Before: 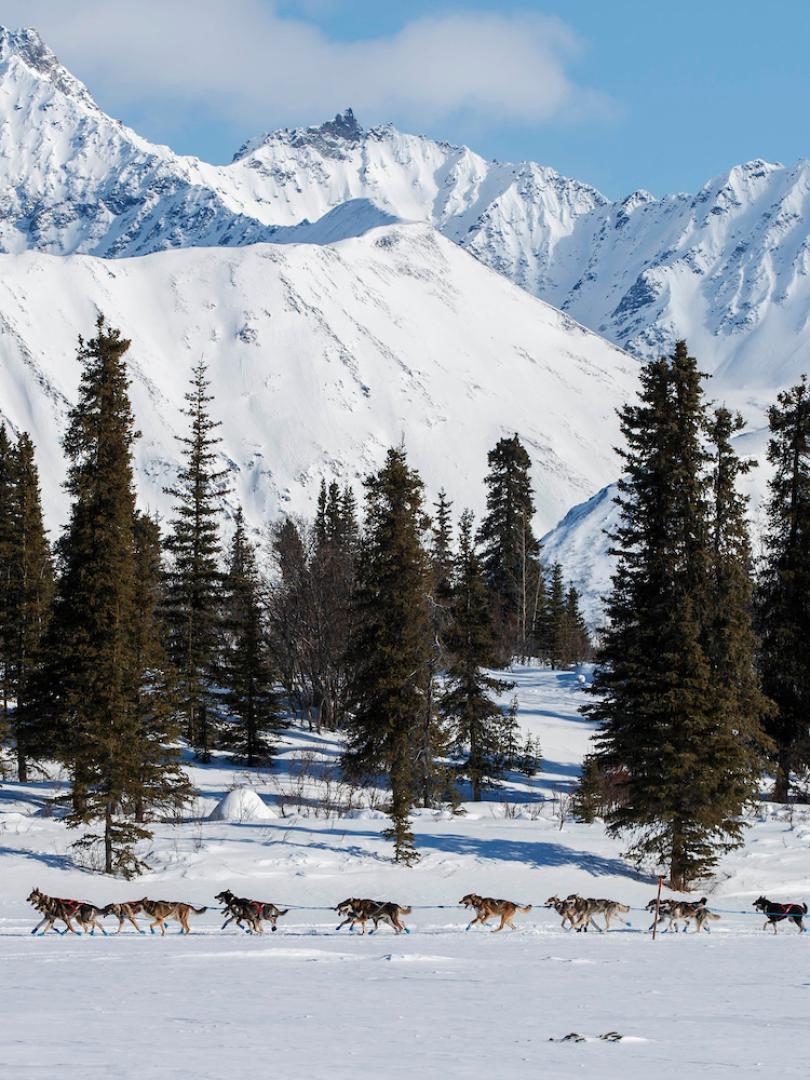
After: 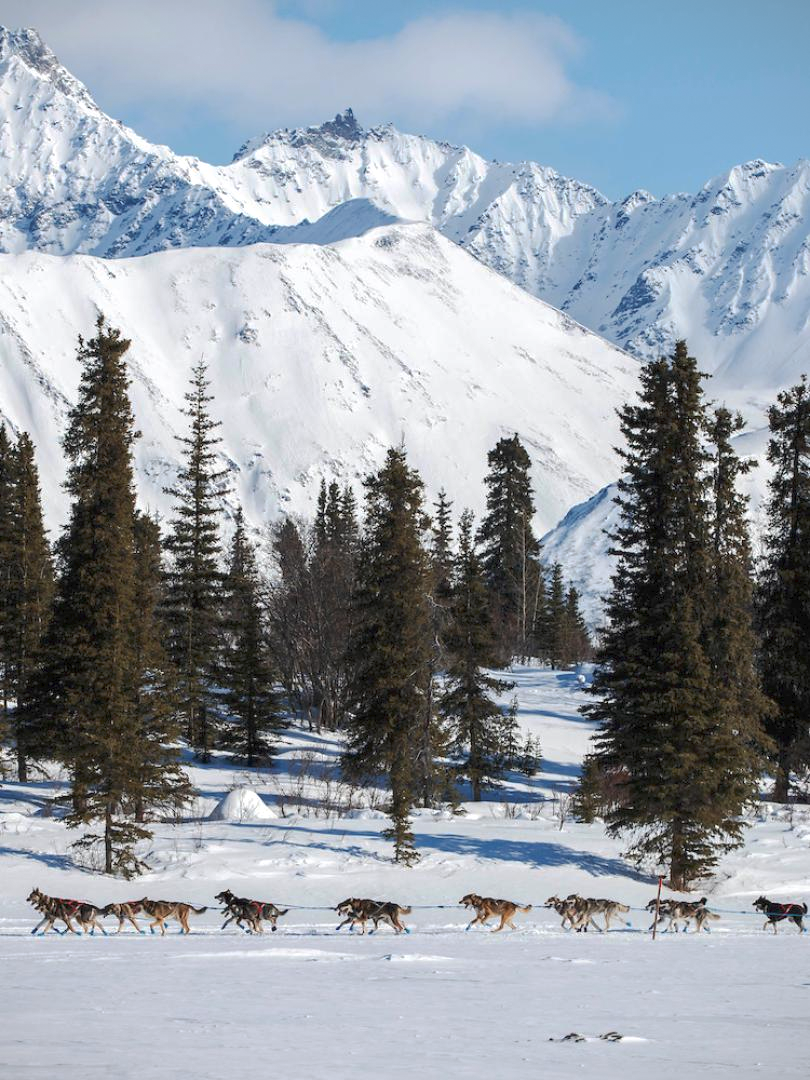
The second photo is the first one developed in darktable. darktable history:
tone curve: curves: ch0 [(0, 0) (0.003, 0.023) (0.011, 0.033) (0.025, 0.057) (0.044, 0.099) (0.069, 0.132) (0.1, 0.155) (0.136, 0.179) (0.177, 0.213) (0.224, 0.255) (0.277, 0.299) (0.335, 0.347) (0.399, 0.407) (0.468, 0.473) (0.543, 0.546) (0.623, 0.619) (0.709, 0.698) (0.801, 0.775) (0.898, 0.871) (1, 1)], preserve colors none
vignetting: fall-off start 97.28%, fall-off radius 79%, brightness -0.462, saturation -0.3, width/height ratio 1.114, dithering 8-bit output, unbound false
exposure: exposure 0.178 EV, compensate exposure bias true, compensate highlight preservation false
